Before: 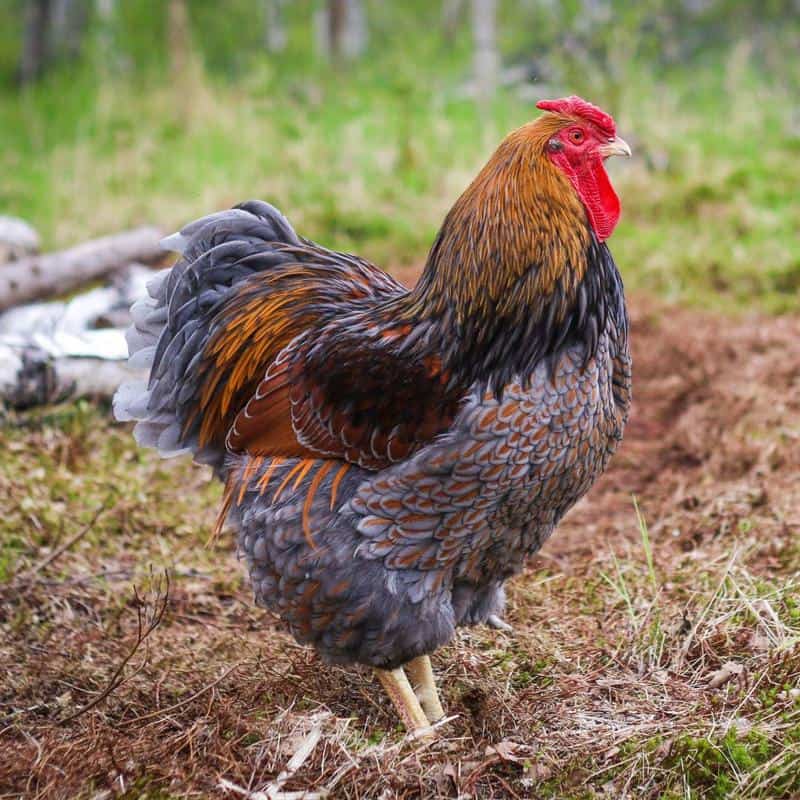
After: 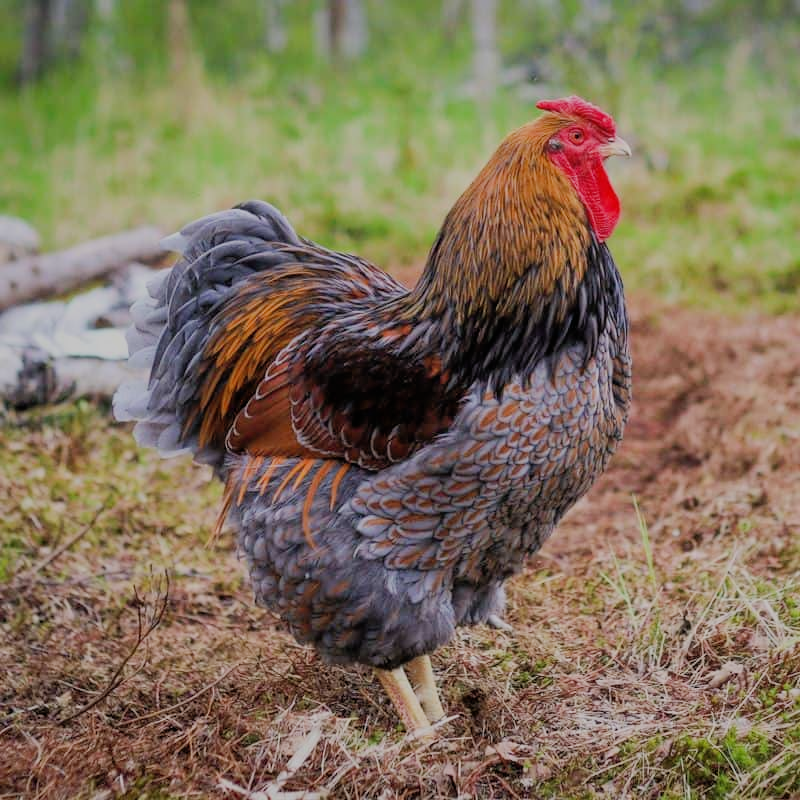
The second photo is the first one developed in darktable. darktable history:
filmic rgb: black relative exposure -7.15 EV, white relative exposure 5.36 EV, threshold 2.97 EV, hardness 3.02, enable highlight reconstruction true
shadows and highlights: on, module defaults
